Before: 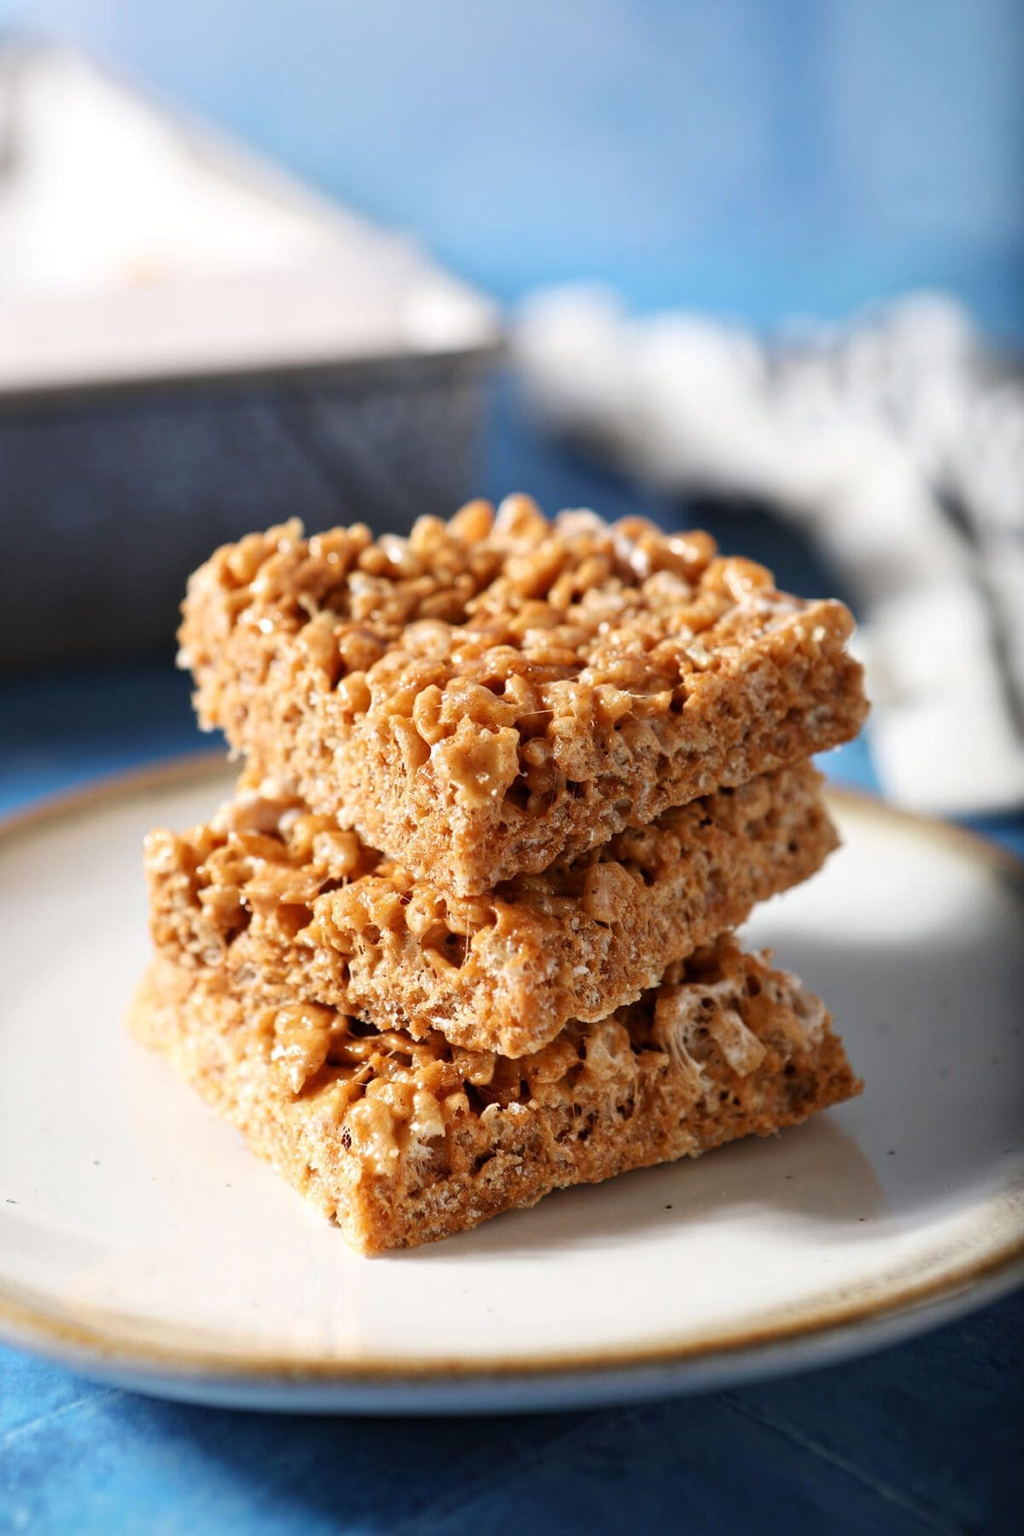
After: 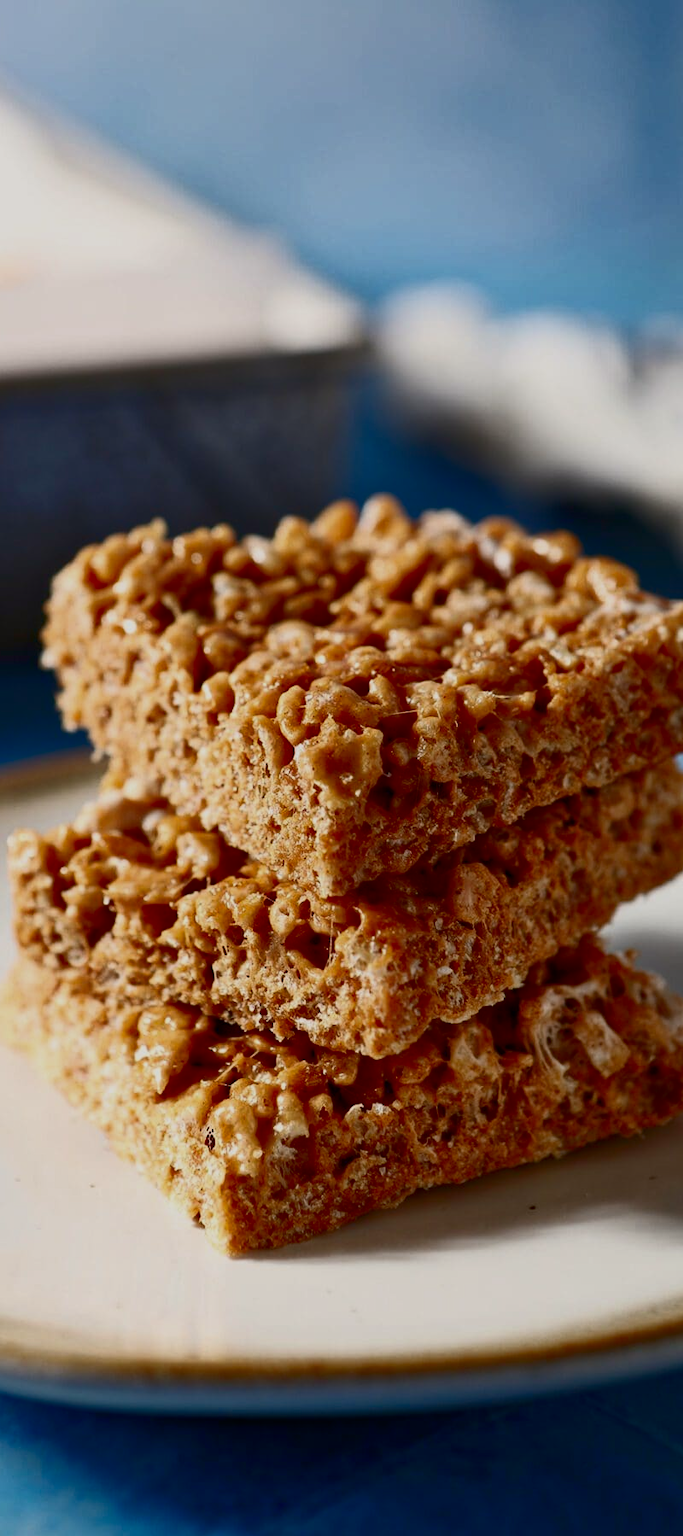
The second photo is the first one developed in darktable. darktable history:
contrast brightness saturation: contrast 0.326, brightness -0.072, saturation 0.166
crop and rotate: left 13.401%, right 19.904%
color calibration: x 0.34, y 0.355, temperature 5174.47 K
shadows and highlights: shadows 43.2, highlights 7.62
tone equalizer: -8 EV -0.034 EV, -7 EV 0.039 EV, -6 EV -0.008 EV, -5 EV 0.008 EV, -4 EV -0.042 EV, -3 EV -0.239 EV, -2 EV -0.671 EV, -1 EV -0.98 EV, +0 EV -0.953 EV
